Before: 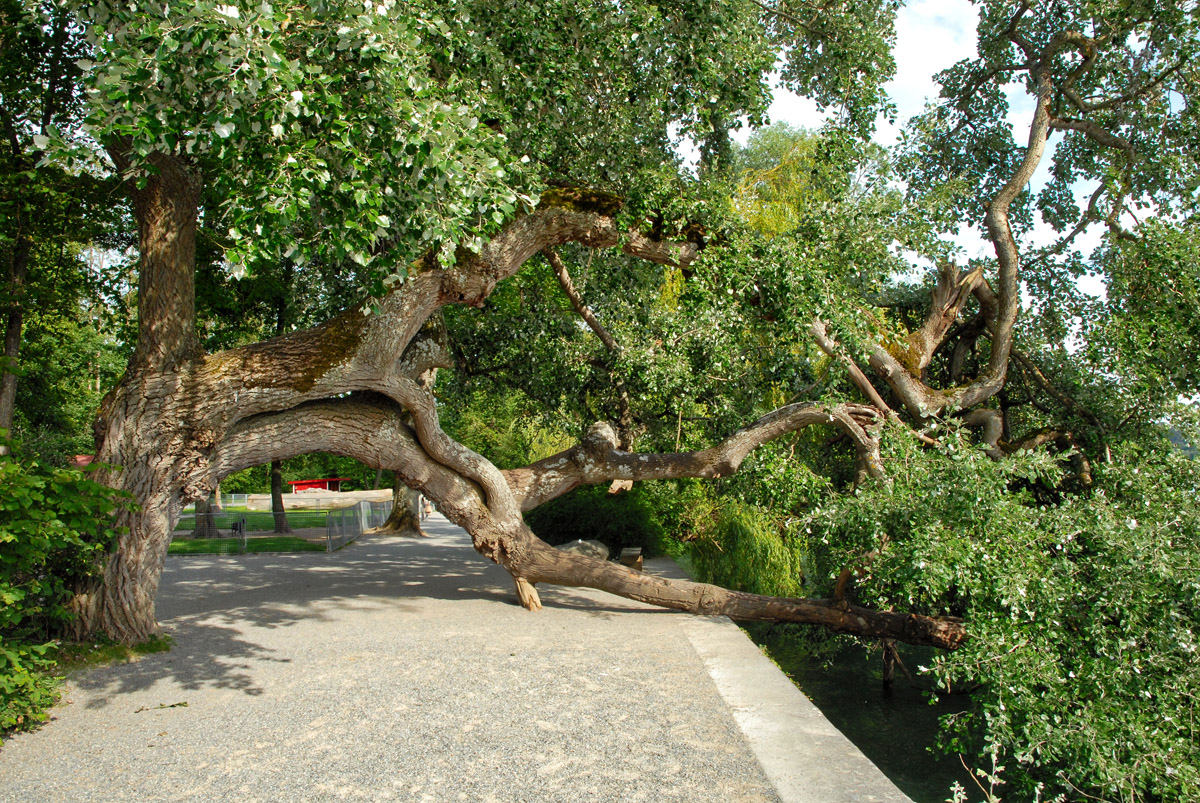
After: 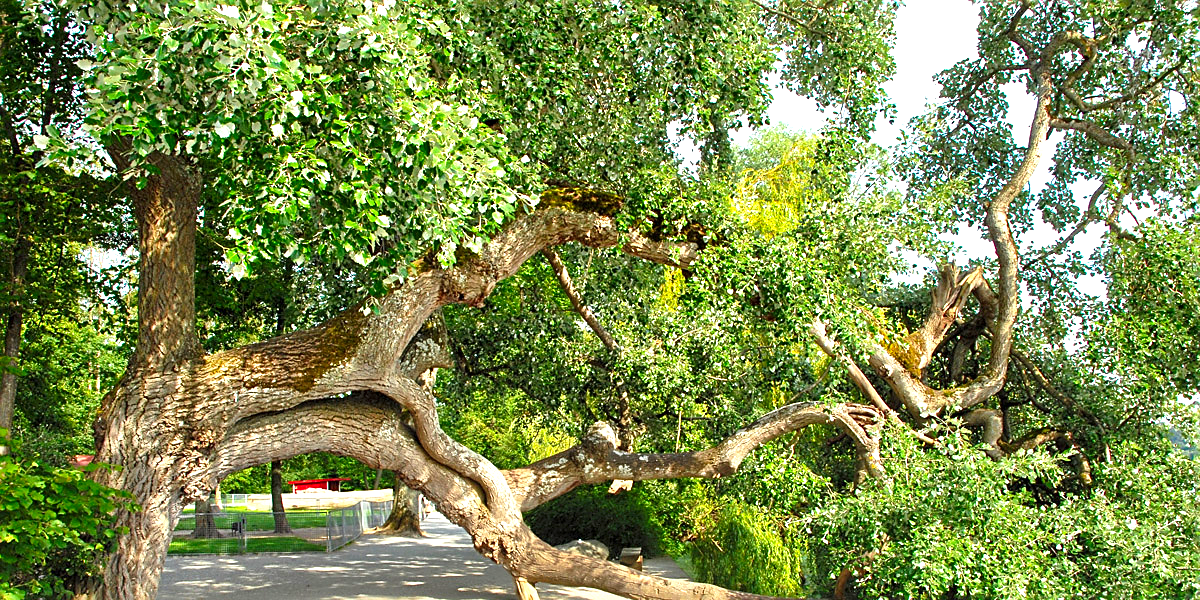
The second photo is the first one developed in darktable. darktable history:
exposure: black level correction 0, exposure 1.1 EV, compensate exposure bias true, compensate highlight preservation false
crop: bottom 24.967%
sharpen: on, module defaults
contrast brightness saturation: saturation 0.18
